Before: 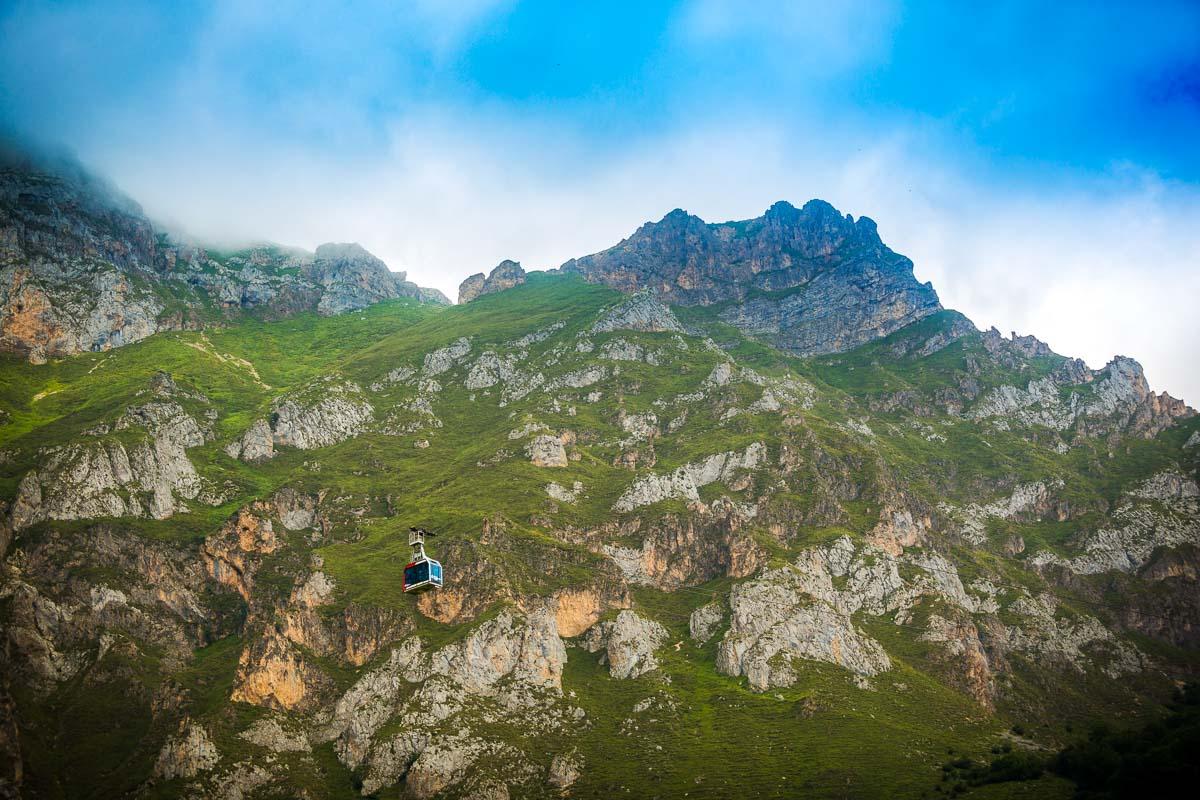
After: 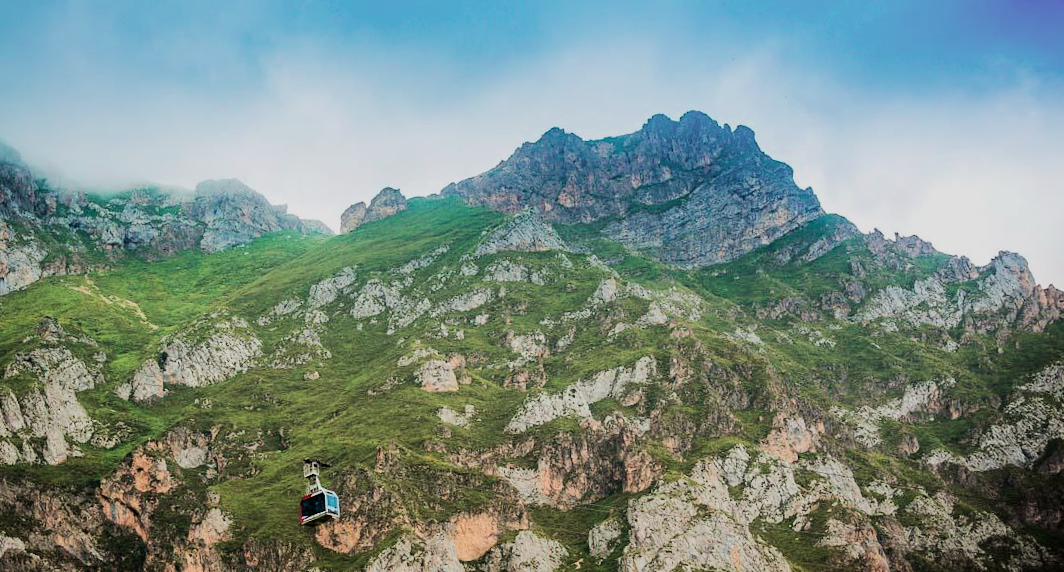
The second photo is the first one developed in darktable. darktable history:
tone equalizer: -8 EV -0.75 EV, -7 EV -0.7 EV, -6 EV -0.6 EV, -5 EV -0.4 EV, -3 EV 0.4 EV, -2 EV 0.6 EV, -1 EV 0.7 EV, +0 EV 0.75 EV, edges refinement/feathering 500, mask exposure compensation -1.57 EV, preserve details no
crop: left 8.155%, top 6.611%, bottom 15.385%
shadows and highlights: shadows -20, white point adjustment -2, highlights -35
velvia: on, module defaults
rotate and perspective: rotation -3°, crop left 0.031, crop right 0.968, crop top 0.07, crop bottom 0.93
filmic rgb: black relative exposure -7.65 EV, white relative exposure 4.56 EV, hardness 3.61
color contrast: blue-yellow contrast 0.7
